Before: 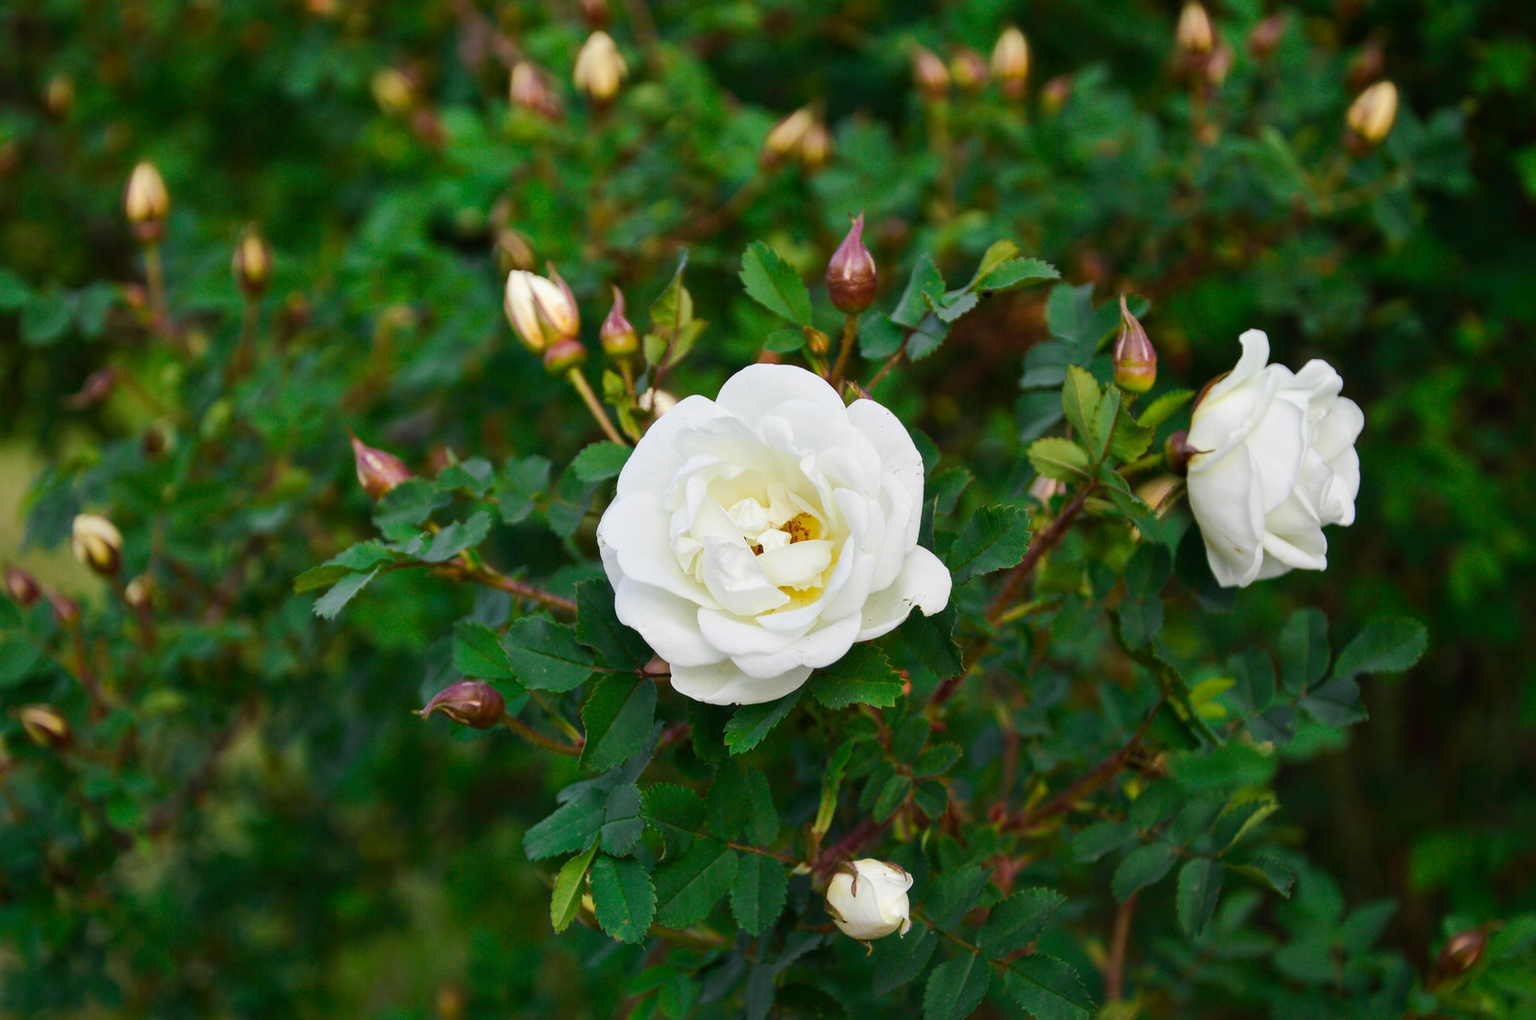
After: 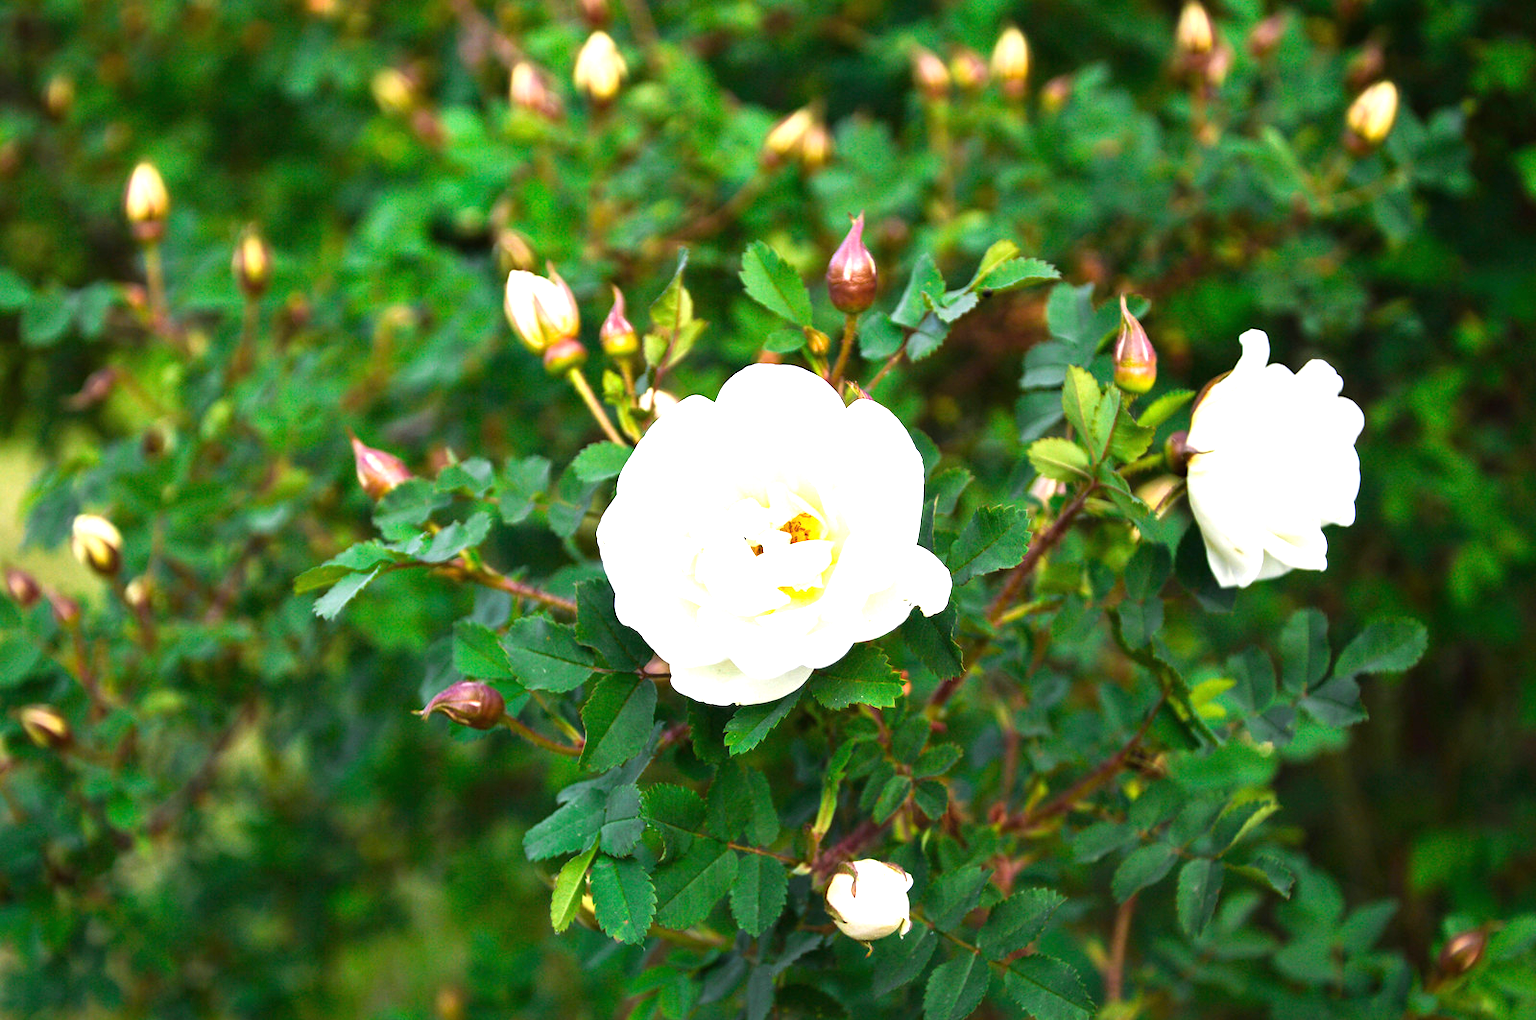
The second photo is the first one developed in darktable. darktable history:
tone equalizer: -8 EV -0.387 EV, -7 EV -0.412 EV, -6 EV -0.325 EV, -5 EV -0.231 EV, -3 EV 0.206 EV, -2 EV 0.322 EV, -1 EV 0.38 EV, +0 EV 0.414 EV, mask exposure compensation -0.492 EV
exposure: black level correction 0, exposure 1.099 EV, compensate highlight preservation false
